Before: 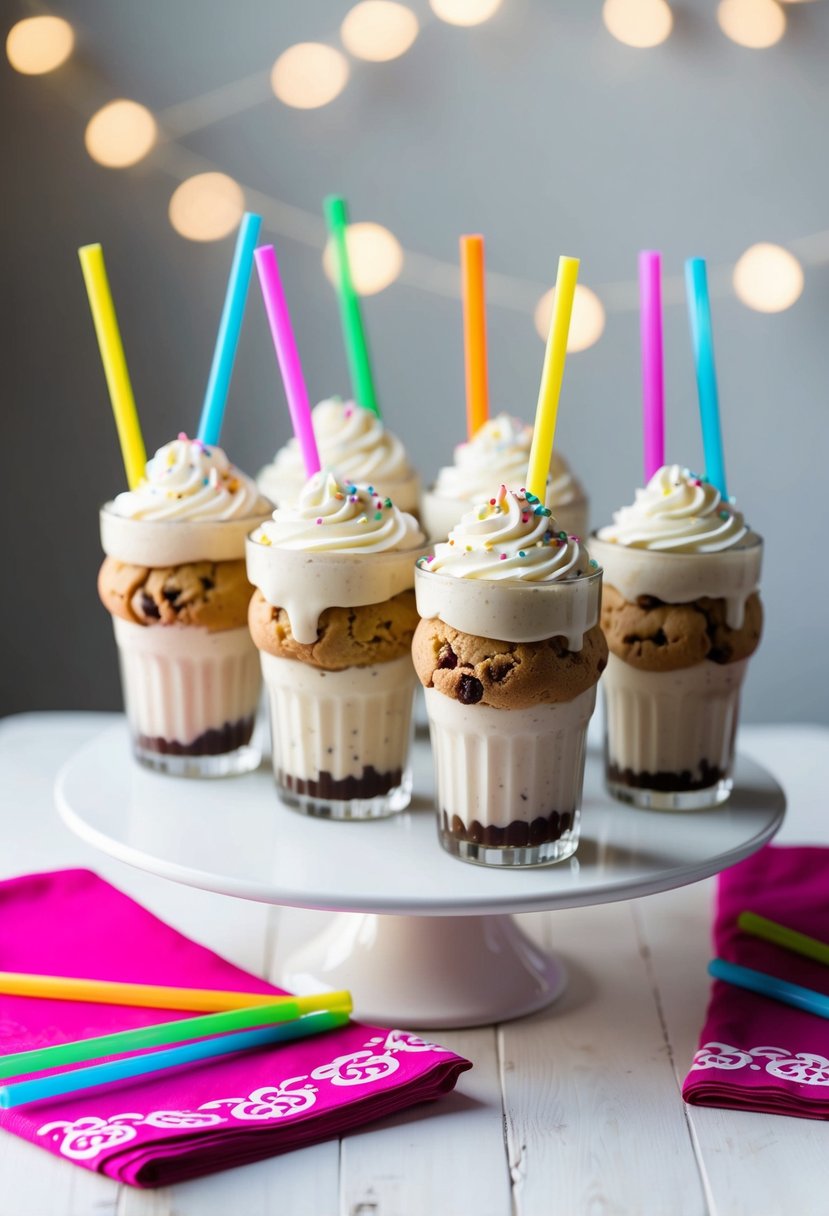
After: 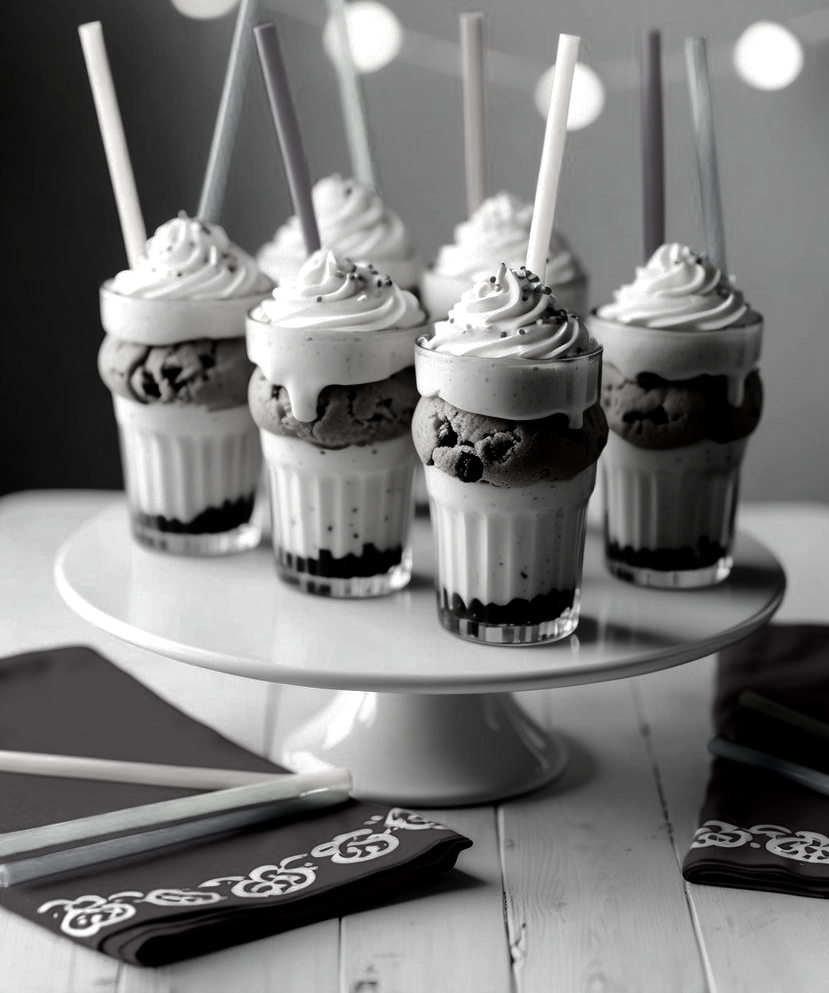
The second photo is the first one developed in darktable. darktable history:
shadows and highlights: shadows 25.18, highlights -23.56
contrast brightness saturation: contrast 0.02, brightness -0.994, saturation -0.984
tone equalizer: -7 EV 0.146 EV, -6 EV 0.576 EV, -5 EV 1.17 EV, -4 EV 1.36 EV, -3 EV 1.13 EV, -2 EV 0.6 EV, -1 EV 0.152 EV, edges refinement/feathering 500, mask exposure compensation -1.57 EV, preserve details no
crop and rotate: top 18.299%
